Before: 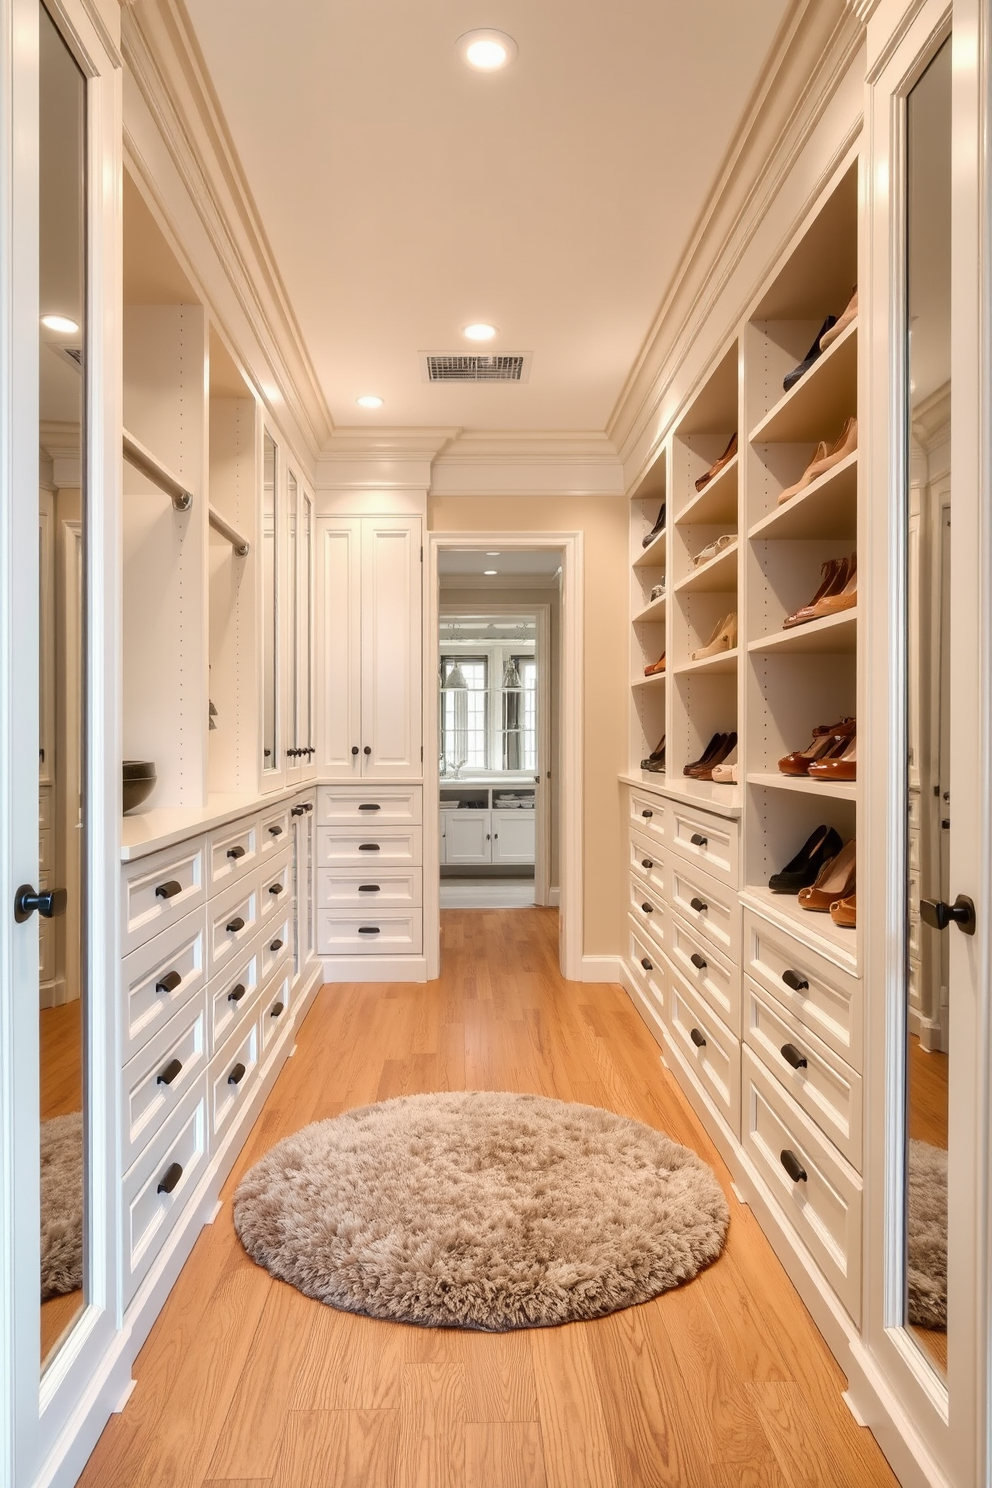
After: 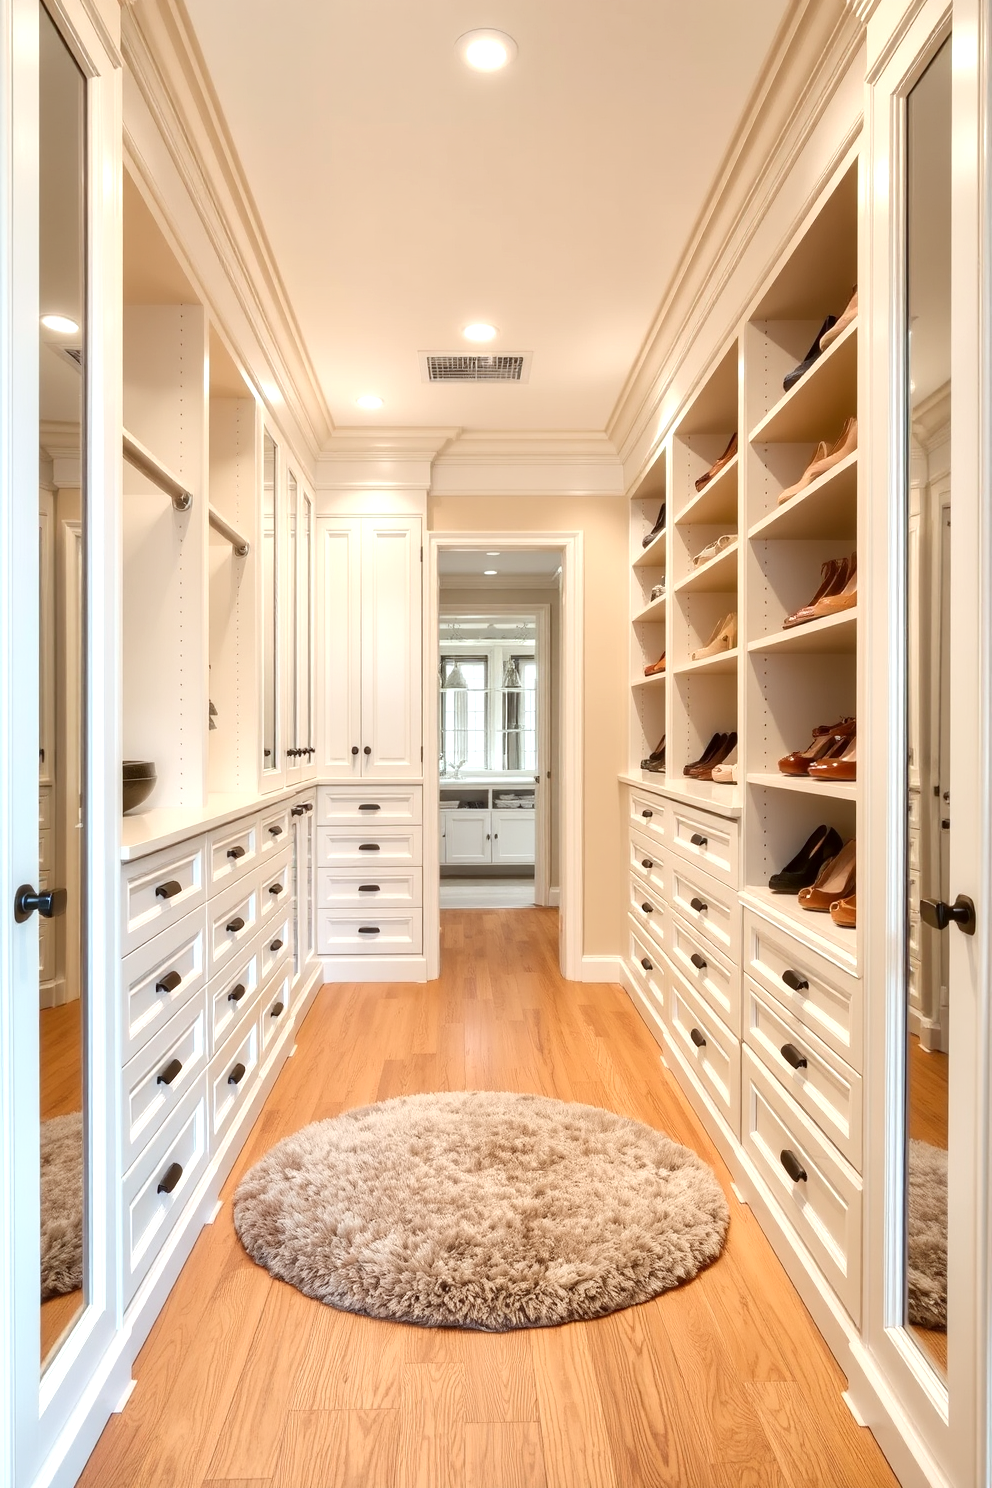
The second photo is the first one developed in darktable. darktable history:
color correction: highlights a* -2.79, highlights b* -2.54, shadows a* 1.95, shadows b* 2.9
exposure: exposure 0.377 EV, compensate exposure bias true, compensate highlight preservation false
tone equalizer: on, module defaults
